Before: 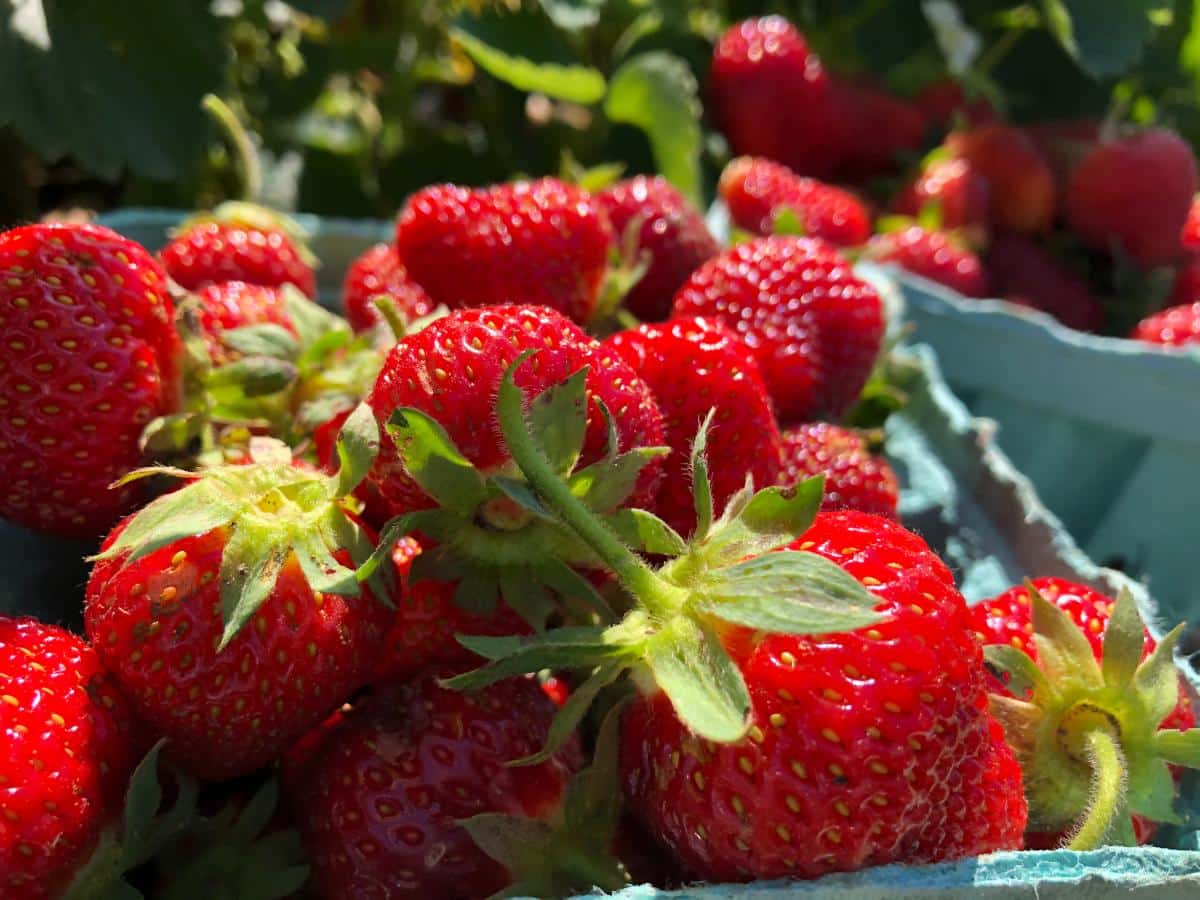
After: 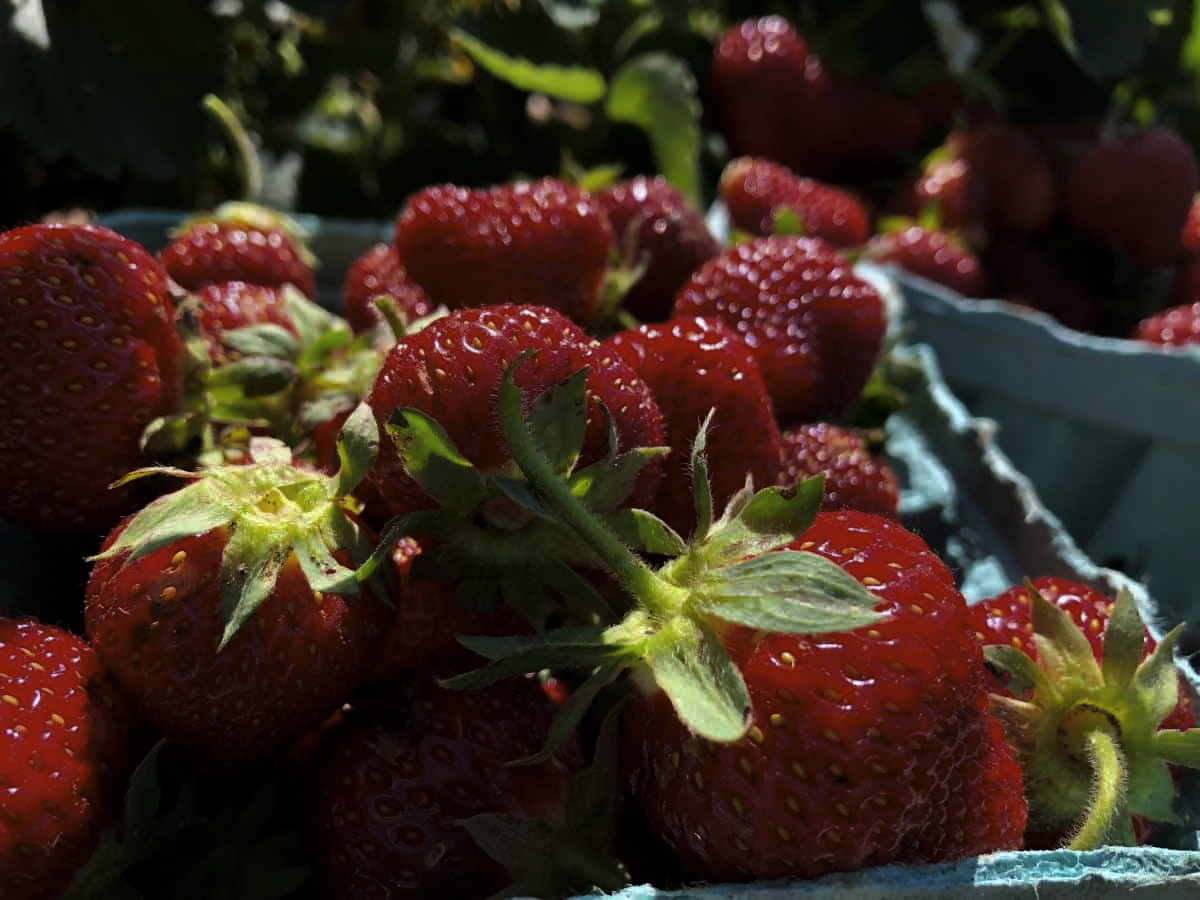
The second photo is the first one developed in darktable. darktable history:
color zones: curves: ch0 [(0.068, 0.464) (0.25, 0.5) (0.48, 0.508) (0.75, 0.536) (0.886, 0.476) (0.967, 0.456)]; ch1 [(0.066, 0.456) (0.25, 0.5) (0.616, 0.508) (0.746, 0.56) (0.934, 0.444)]
levels: levels [0, 0.618, 1]
white balance: red 0.974, blue 1.044
